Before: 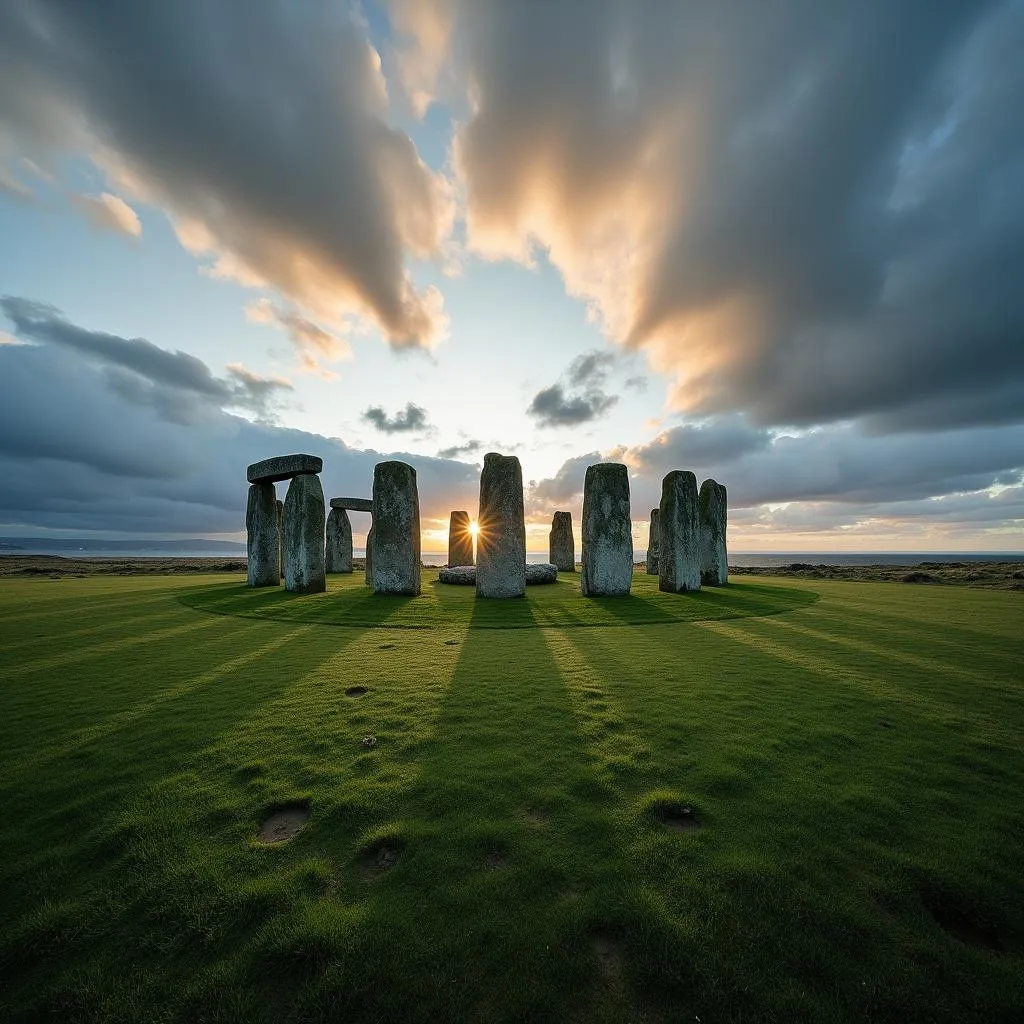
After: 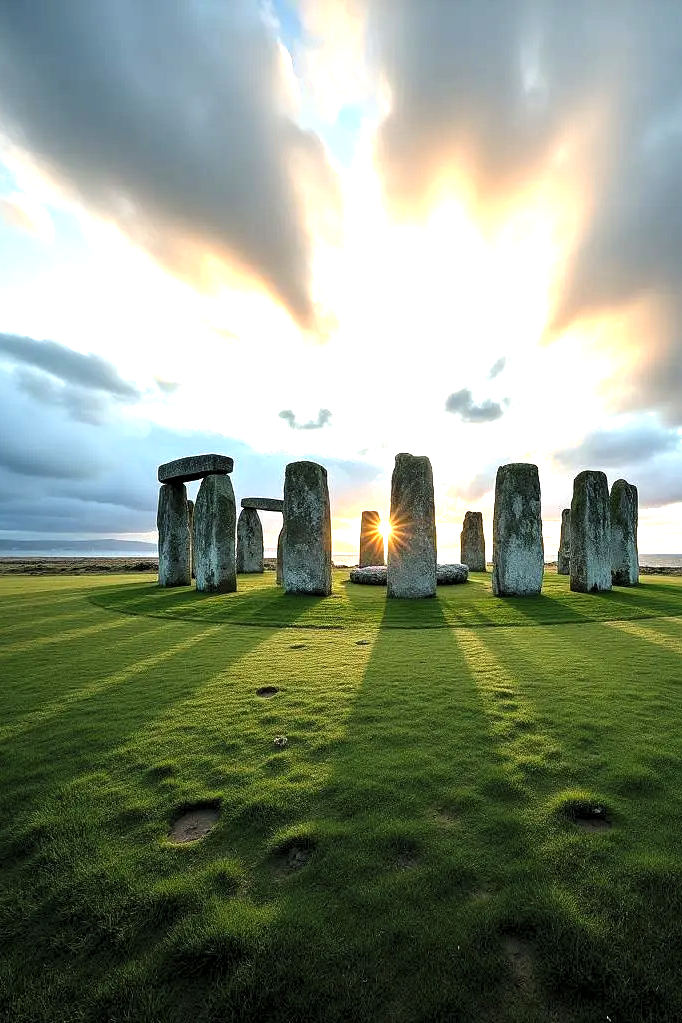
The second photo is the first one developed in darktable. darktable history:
exposure: black level correction 0, exposure 1 EV, compensate exposure bias true, compensate highlight preservation false
levels: levels [0.055, 0.477, 0.9]
crop and rotate: left 8.786%, right 24.548%
